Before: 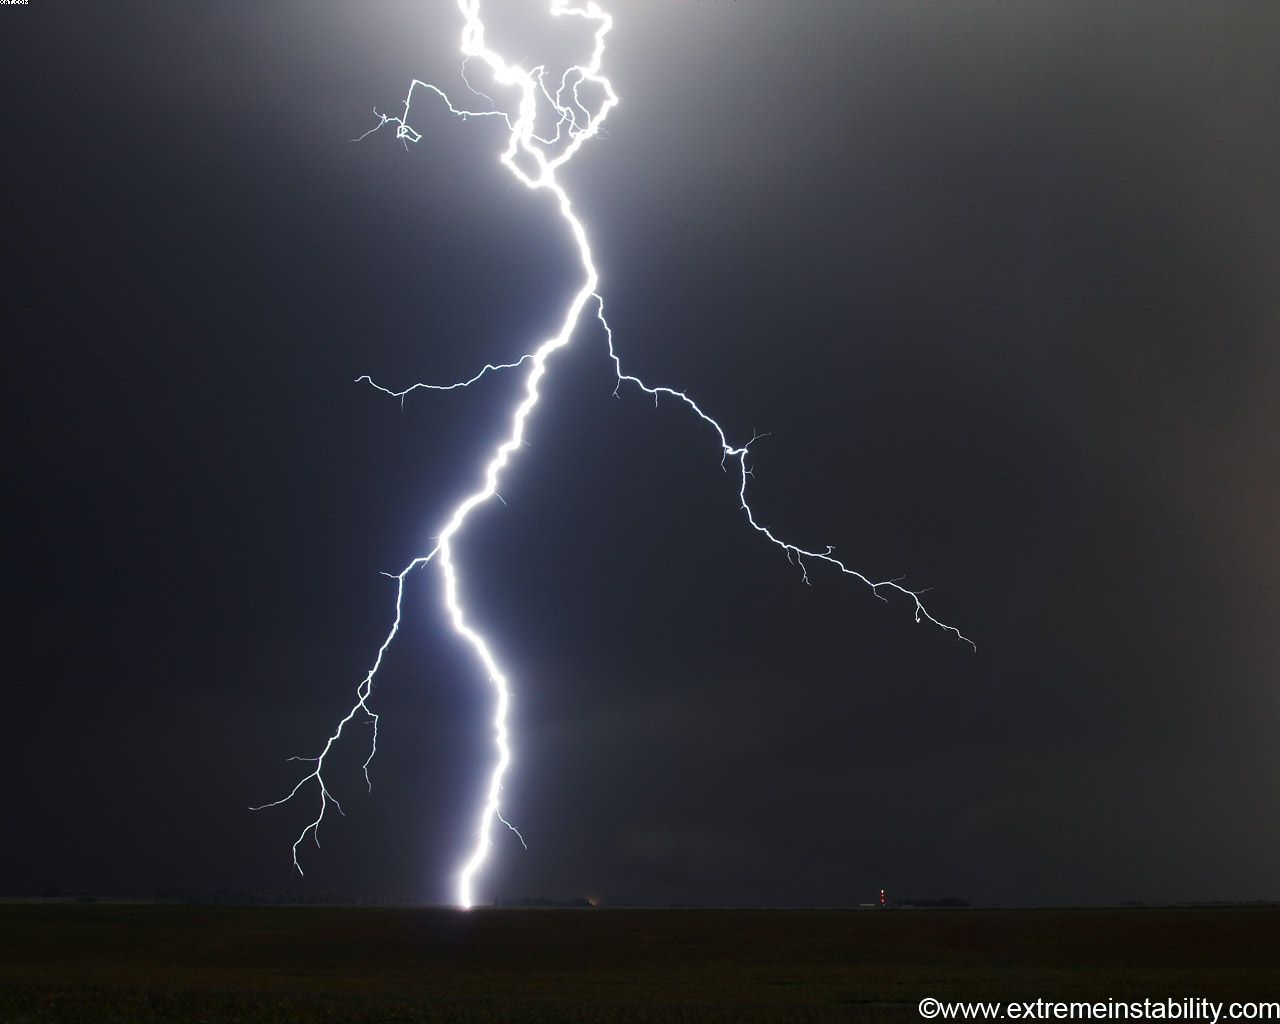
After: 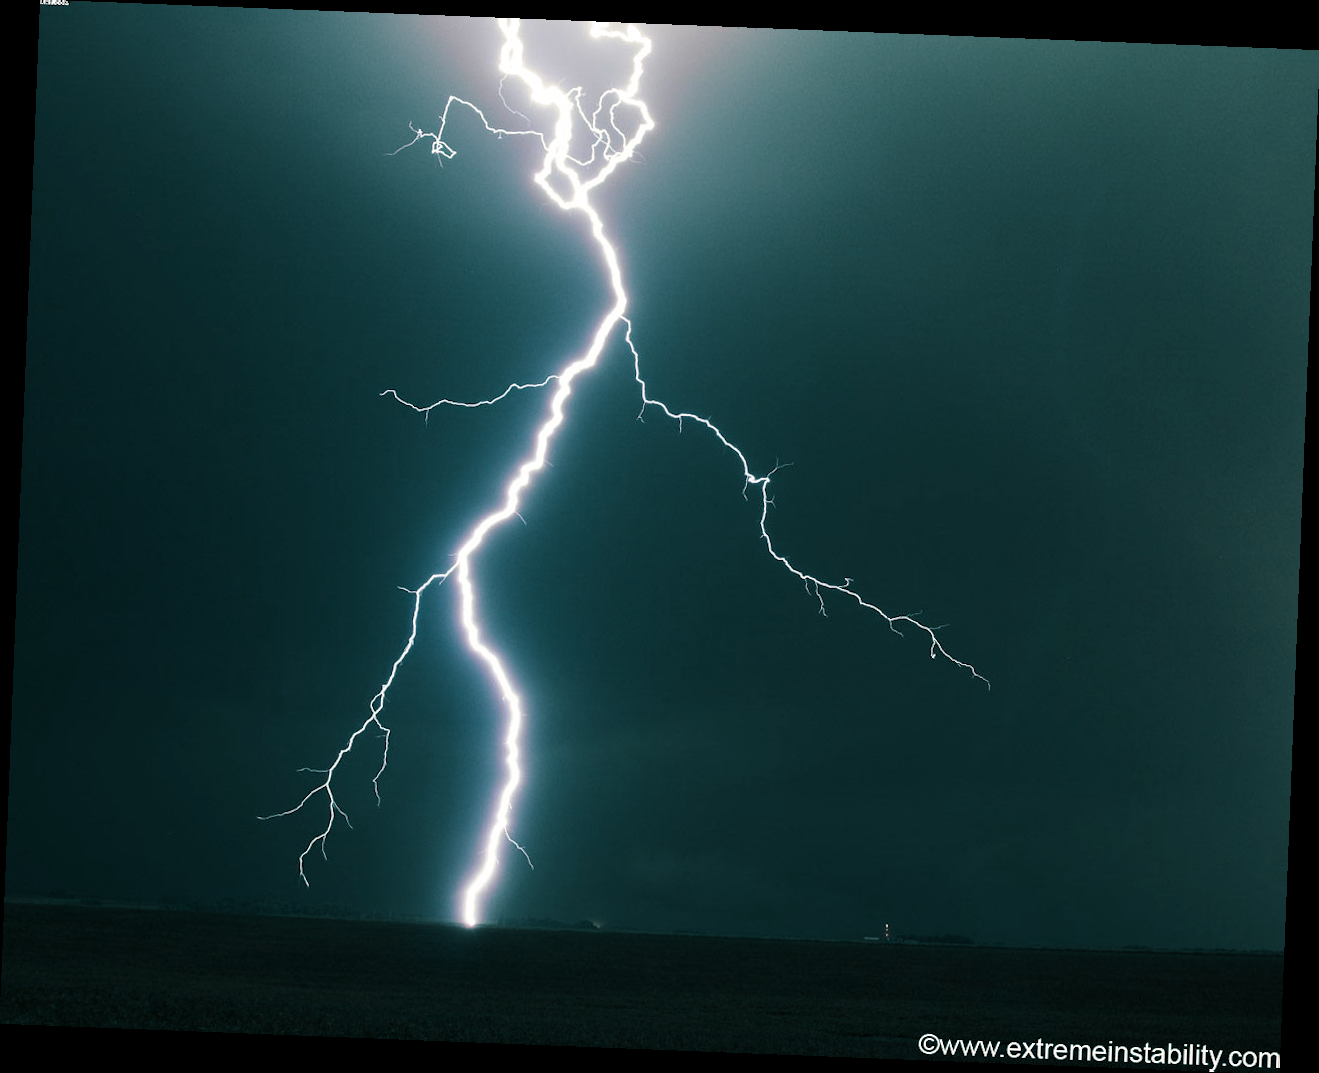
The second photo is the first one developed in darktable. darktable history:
rotate and perspective: rotation 2.27°, automatic cropping off
split-toning: shadows › hue 186.43°, highlights › hue 49.29°, compress 30.29%
